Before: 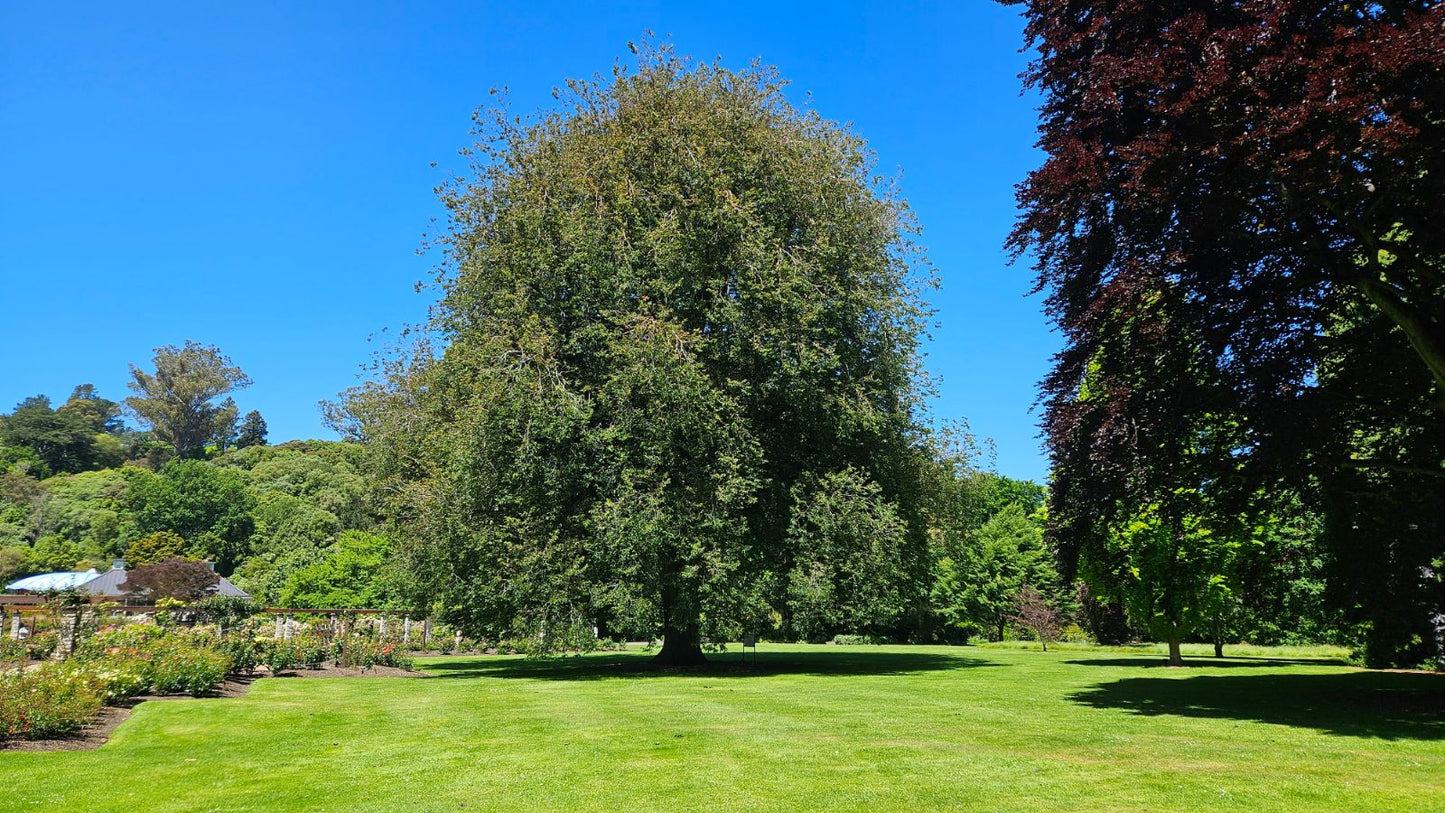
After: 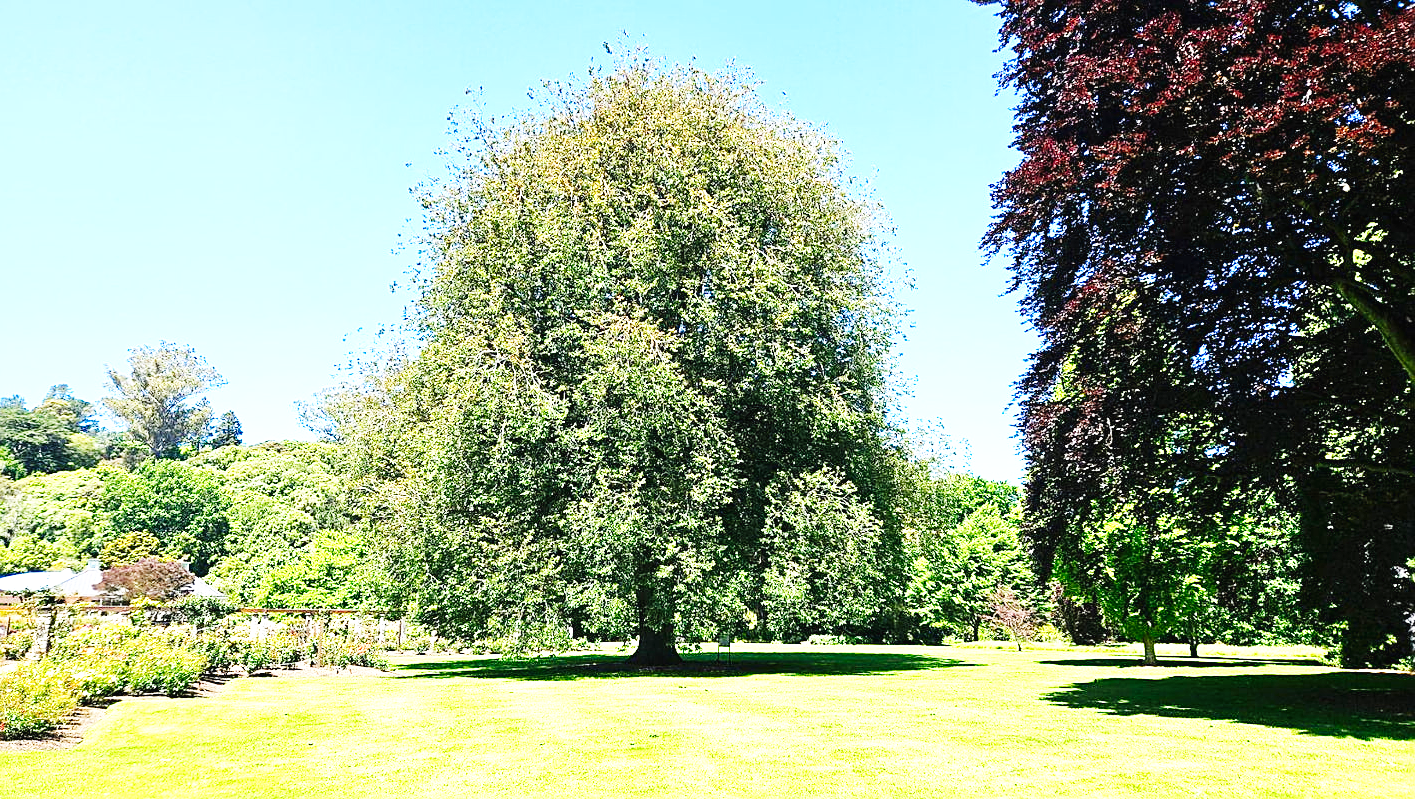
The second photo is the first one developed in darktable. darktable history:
crop: left 1.735%, right 0.274%, bottom 1.658%
sharpen: on, module defaults
exposure: black level correction 0, exposure 1 EV, compensate exposure bias true, compensate highlight preservation false
base curve: curves: ch0 [(0, 0.003) (0.001, 0.002) (0.006, 0.004) (0.02, 0.022) (0.048, 0.086) (0.094, 0.234) (0.162, 0.431) (0.258, 0.629) (0.385, 0.8) (0.548, 0.918) (0.751, 0.988) (1, 1)], preserve colors none
